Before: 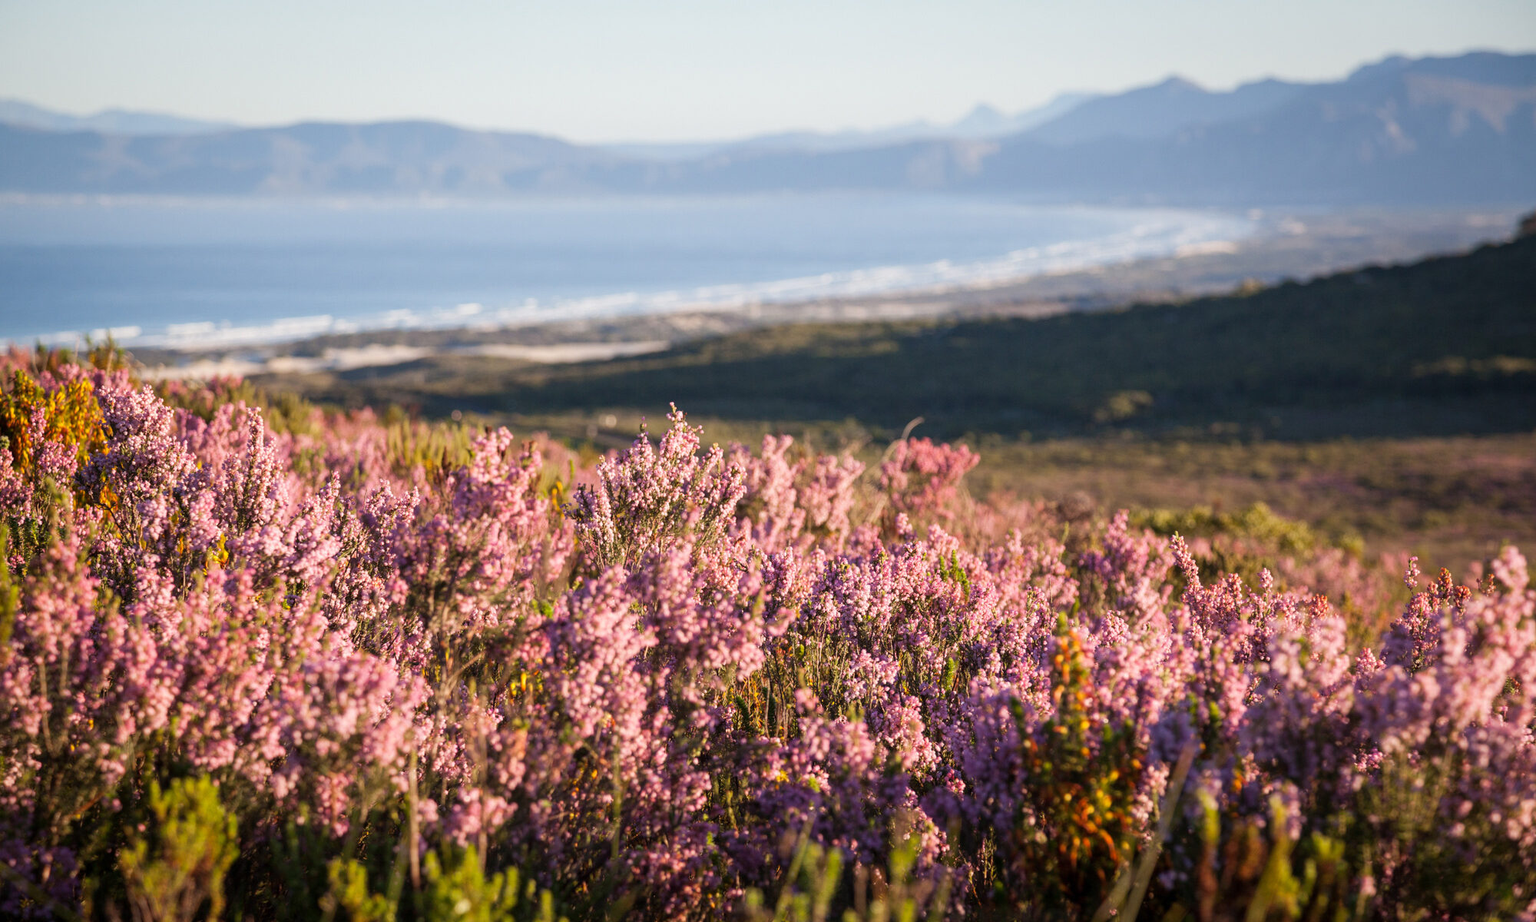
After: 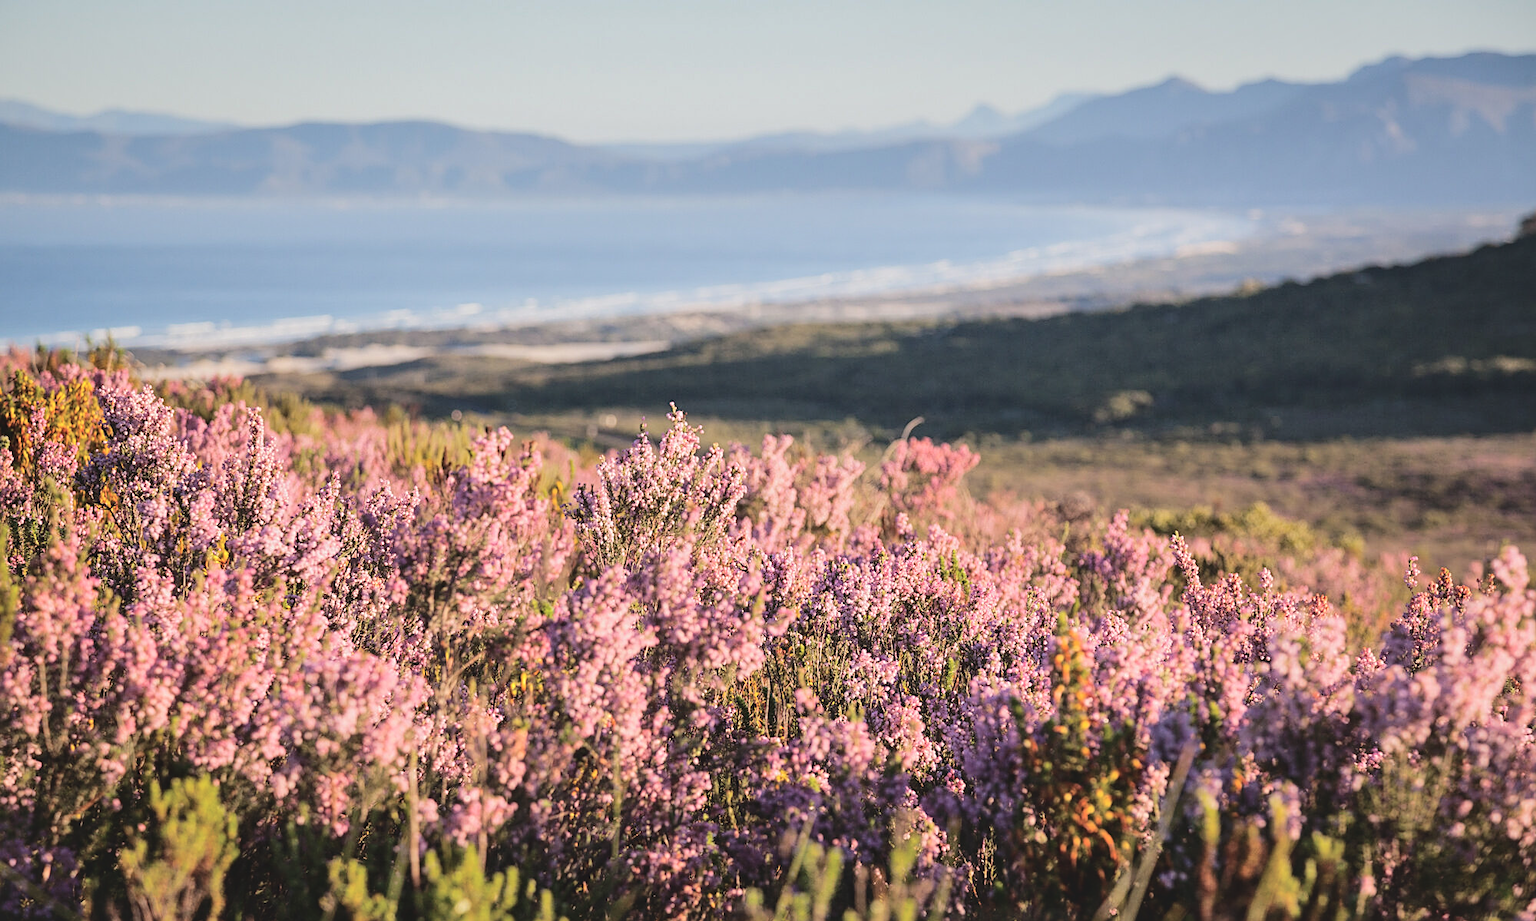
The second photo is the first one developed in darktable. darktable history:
sharpen: on, module defaults
contrast brightness saturation: contrast -0.096, saturation -0.093
tone curve: curves: ch0 [(0, 0) (0.003, 0.031) (0.011, 0.033) (0.025, 0.038) (0.044, 0.049) (0.069, 0.059) (0.1, 0.071) (0.136, 0.093) (0.177, 0.142) (0.224, 0.204) (0.277, 0.292) (0.335, 0.387) (0.399, 0.484) (0.468, 0.567) (0.543, 0.643) (0.623, 0.712) (0.709, 0.776) (0.801, 0.837) (0.898, 0.903) (1, 1)], color space Lab, independent channels, preserve colors none
shadows and highlights: soften with gaussian
exposure: black level correction -0.008, exposure 0.068 EV, compensate highlight preservation false
